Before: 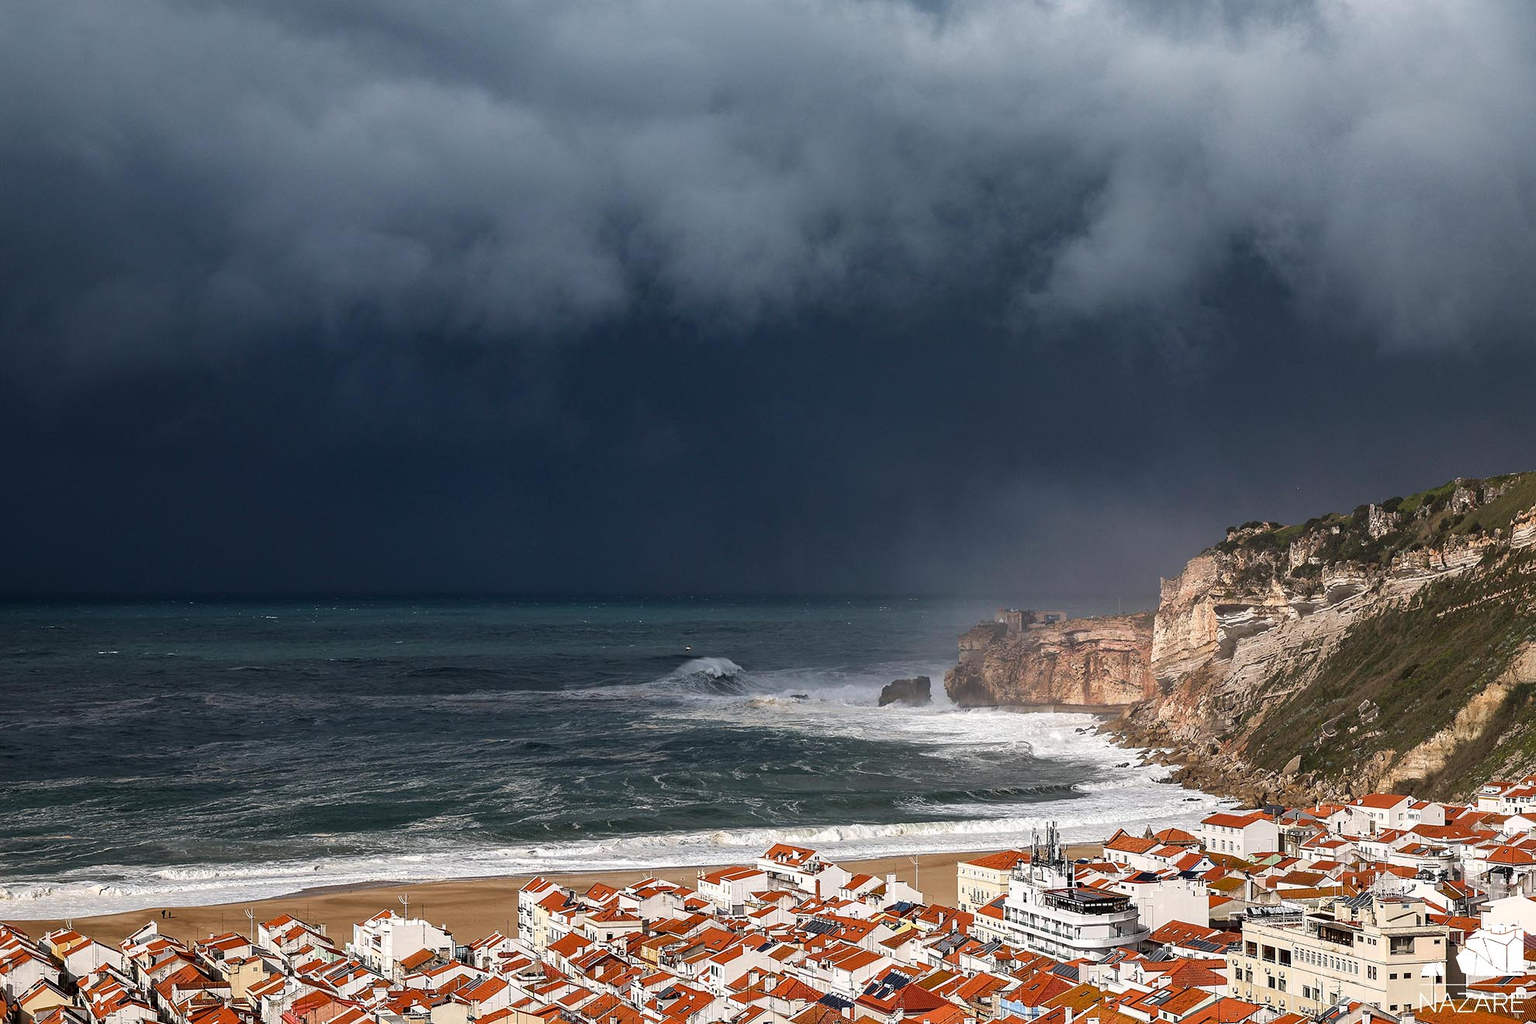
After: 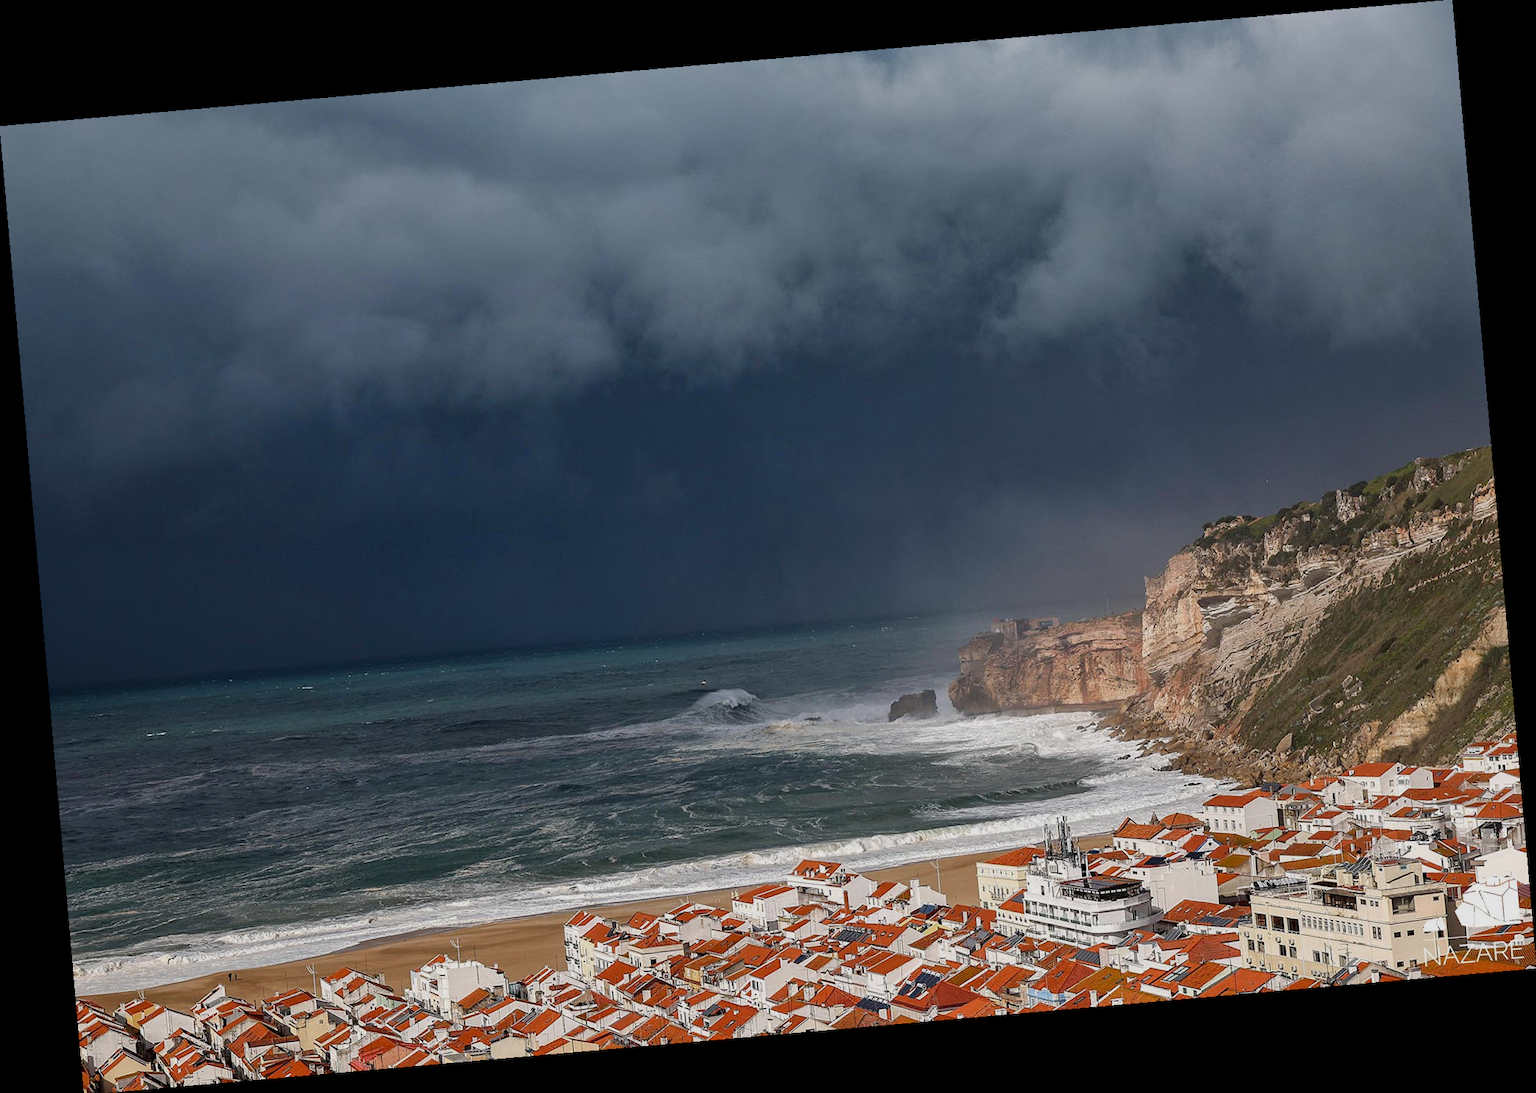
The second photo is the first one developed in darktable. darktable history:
rotate and perspective: rotation -4.98°, automatic cropping off
tone equalizer: -8 EV 0.25 EV, -7 EV 0.417 EV, -6 EV 0.417 EV, -5 EV 0.25 EV, -3 EV -0.25 EV, -2 EV -0.417 EV, -1 EV -0.417 EV, +0 EV -0.25 EV, edges refinement/feathering 500, mask exposure compensation -1.57 EV, preserve details guided filter
